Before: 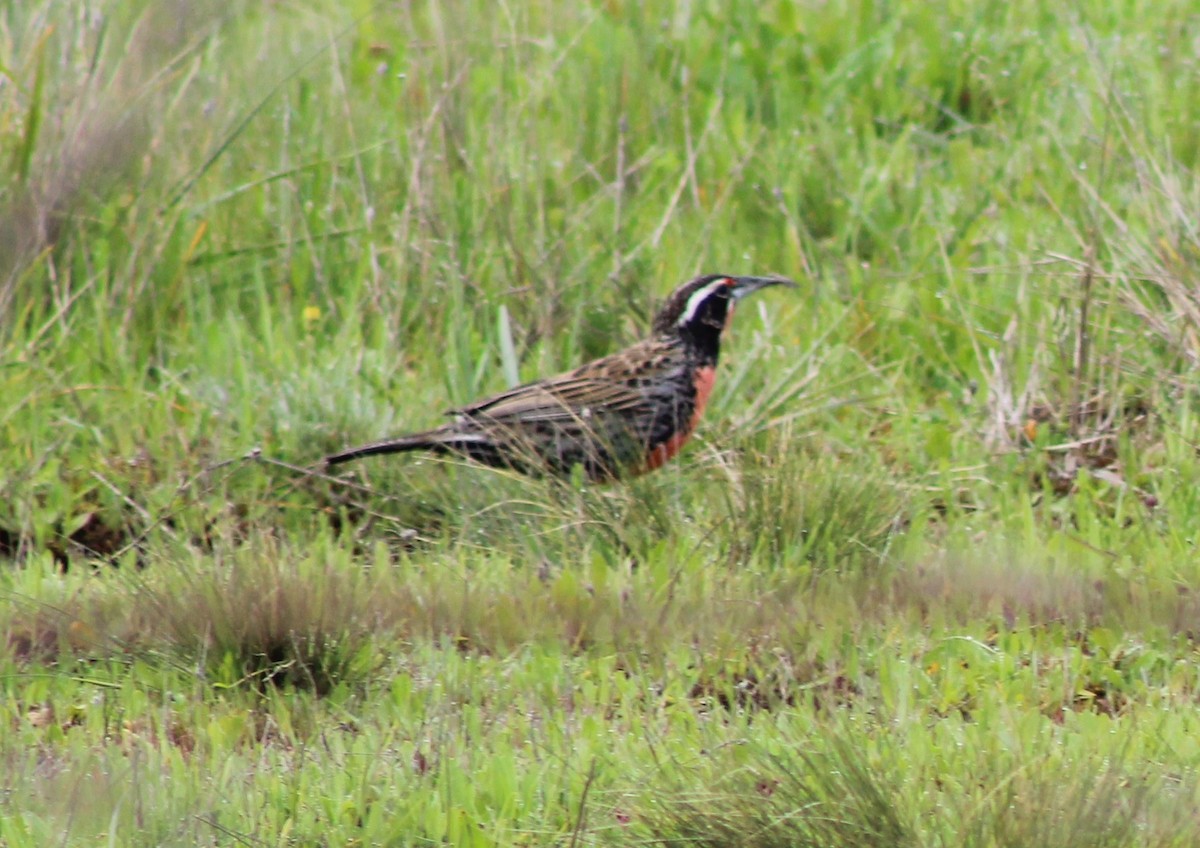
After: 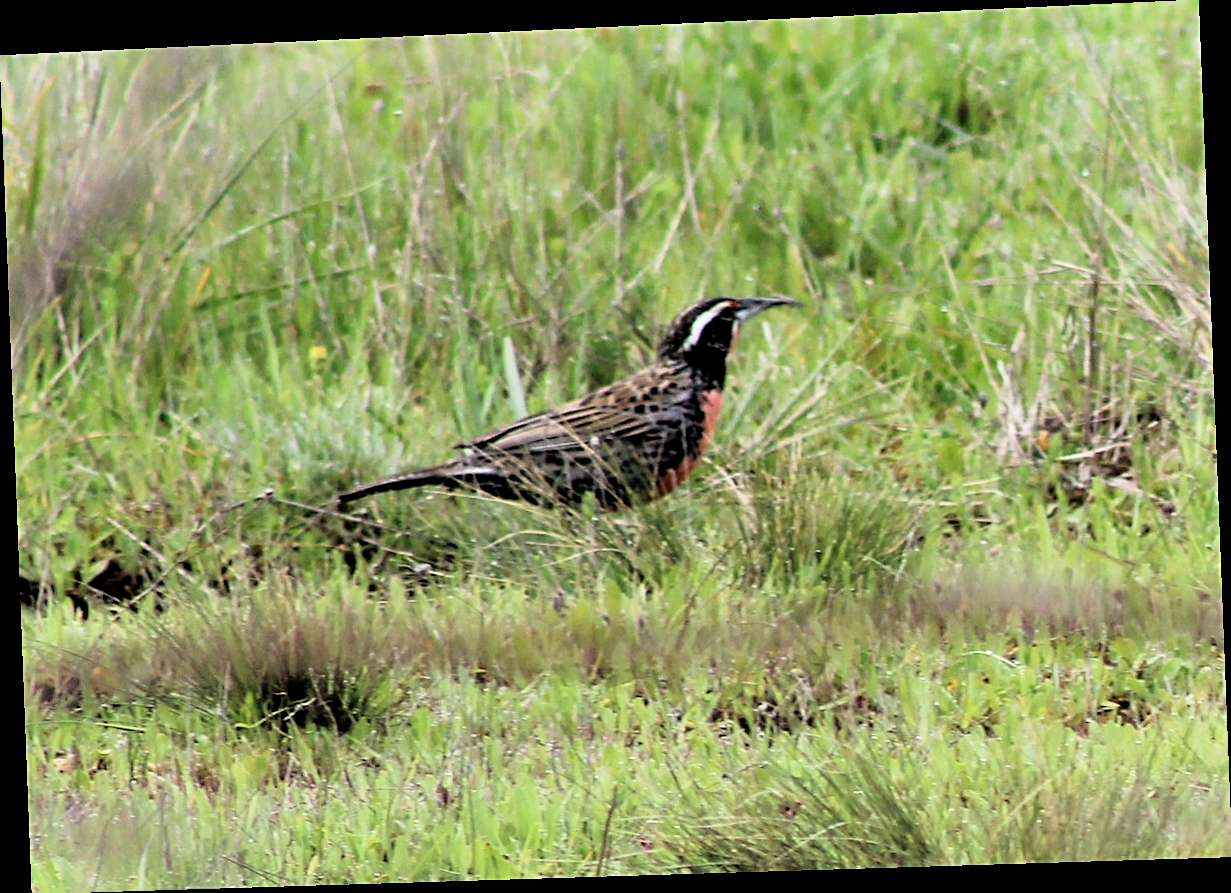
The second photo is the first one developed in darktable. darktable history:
sharpen: on, module defaults
filmic rgb: black relative exposure -3.64 EV, white relative exposure 2.44 EV, hardness 3.29
rotate and perspective: rotation -2.22°, lens shift (horizontal) -0.022, automatic cropping off
shadows and highlights: soften with gaussian
white balance: emerald 1
